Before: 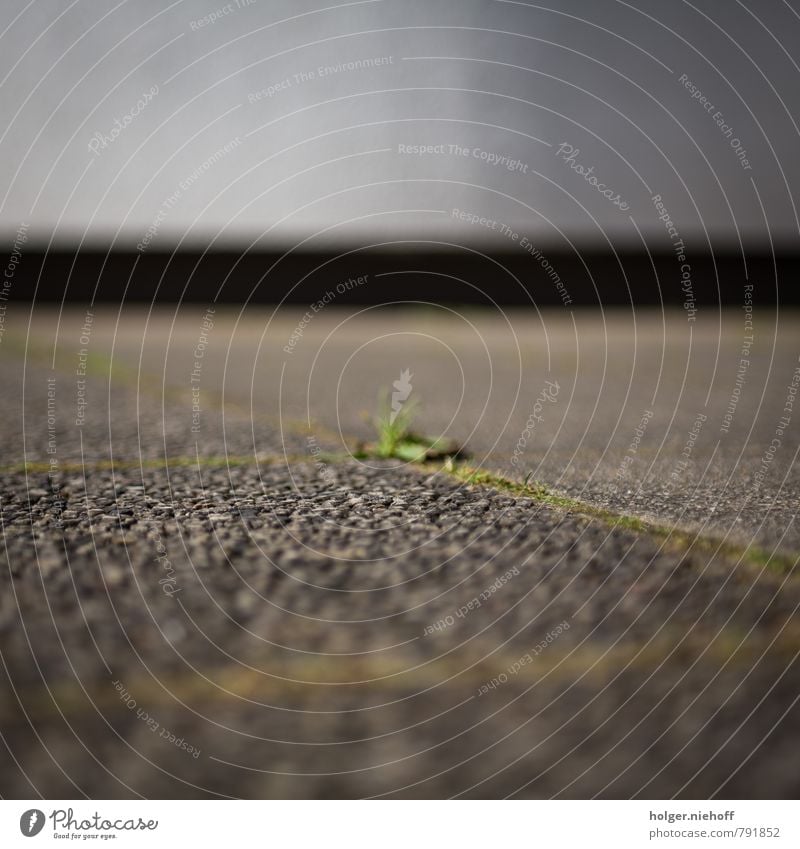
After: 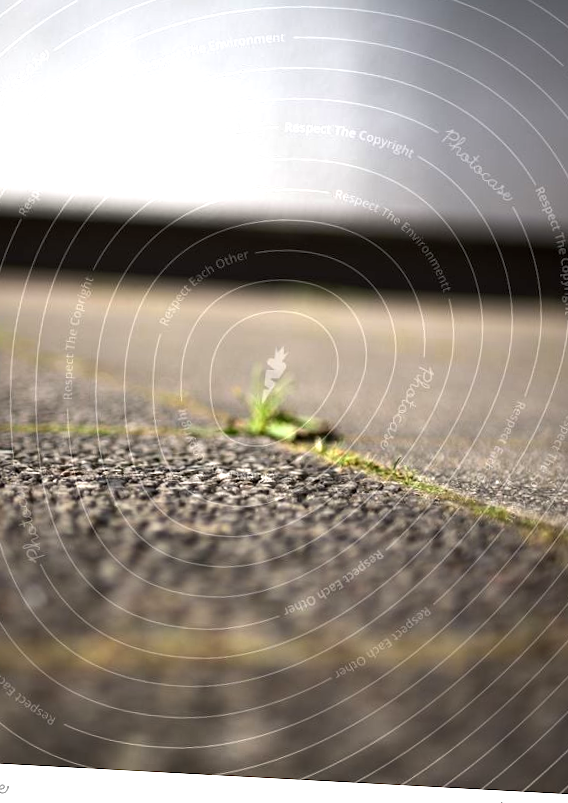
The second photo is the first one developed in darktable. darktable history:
exposure: black level correction 0.001, exposure 0.498 EV, compensate exposure bias true, compensate highlight preservation false
crop and rotate: angle -3.07°, left 14.199%, top 0.022%, right 10.762%, bottom 0.054%
tone equalizer: -8 EV 0.001 EV, -7 EV -0.003 EV, -6 EV 0.003 EV, -5 EV -0.052 EV, -4 EV -0.145 EV, -3 EV -0.176 EV, -2 EV 0.263 EV, -1 EV 0.724 EV, +0 EV 0.509 EV, mask exposure compensation -0.497 EV
